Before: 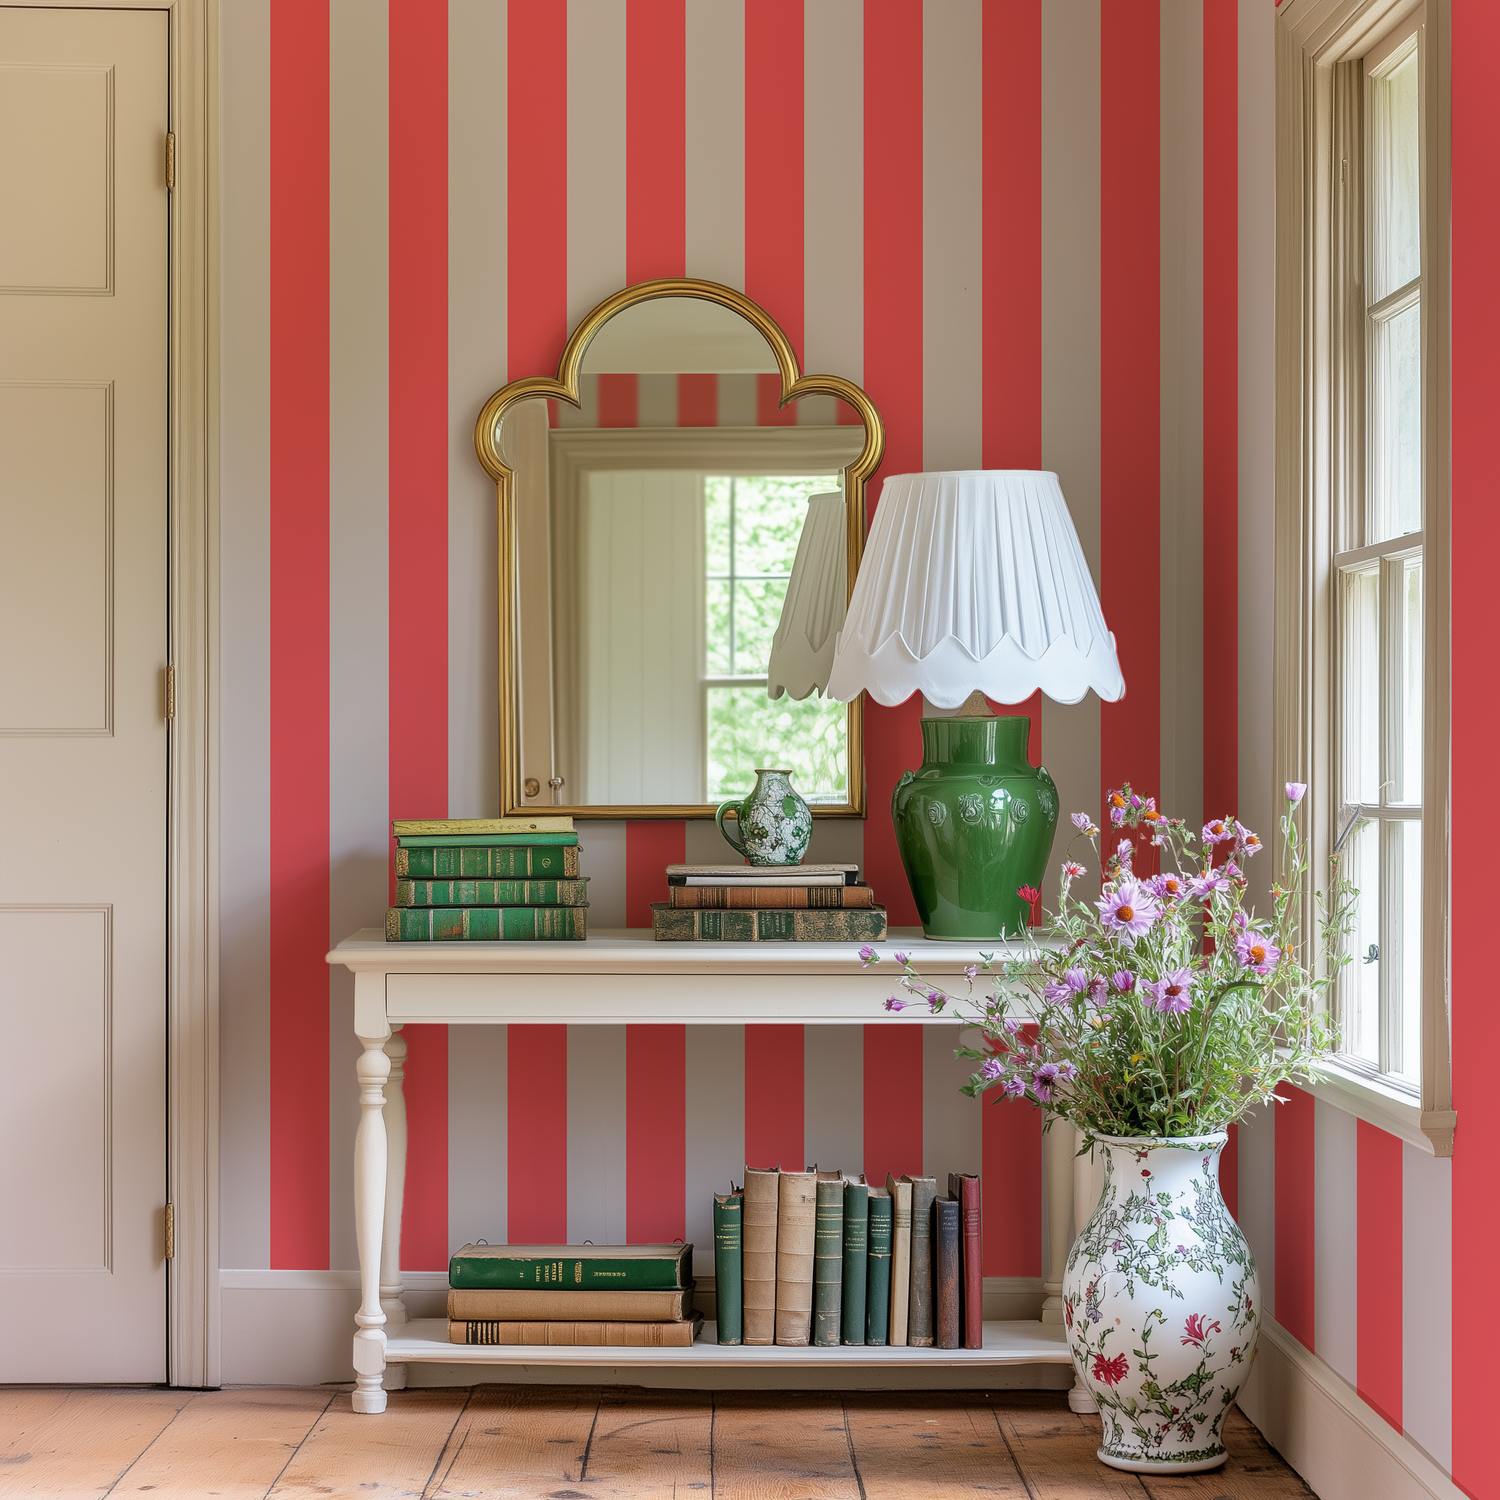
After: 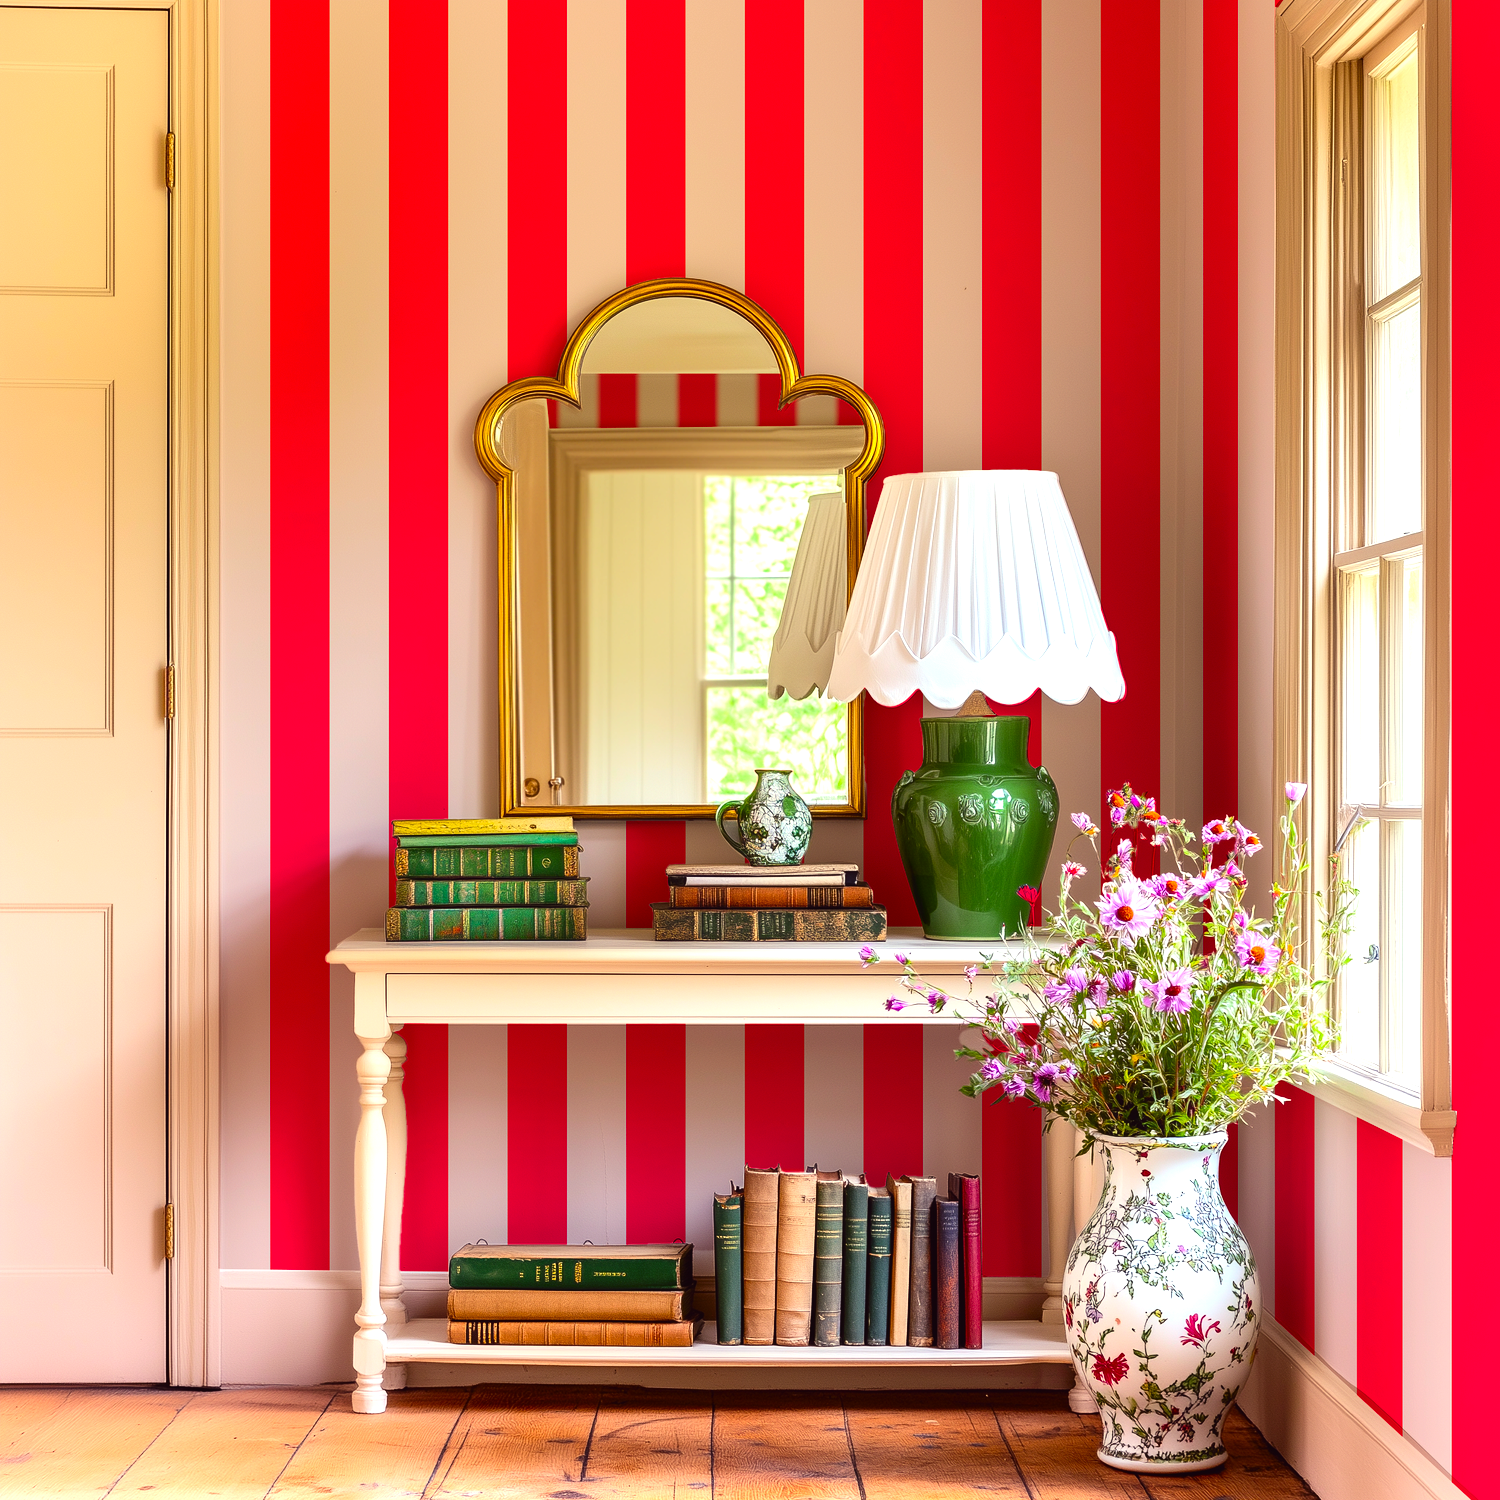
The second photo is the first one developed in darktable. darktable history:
color balance rgb: power › luminance -7.924%, power › chroma 1.33%, power › hue 330.45°, highlights gain › luminance 6.394%, highlights gain › chroma 2.591%, highlights gain › hue 92.87°, global offset › luminance 0.479%, perceptual saturation grading › global saturation 30.503%, perceptual brilliance grading › global brilliance 18.817%
tone equalizer: edges refinement/feathering 500, mask exposure compensation -1.57 EV, preserve details no
contrast brightness saturation: contrast 0.181, saturation 0.302
